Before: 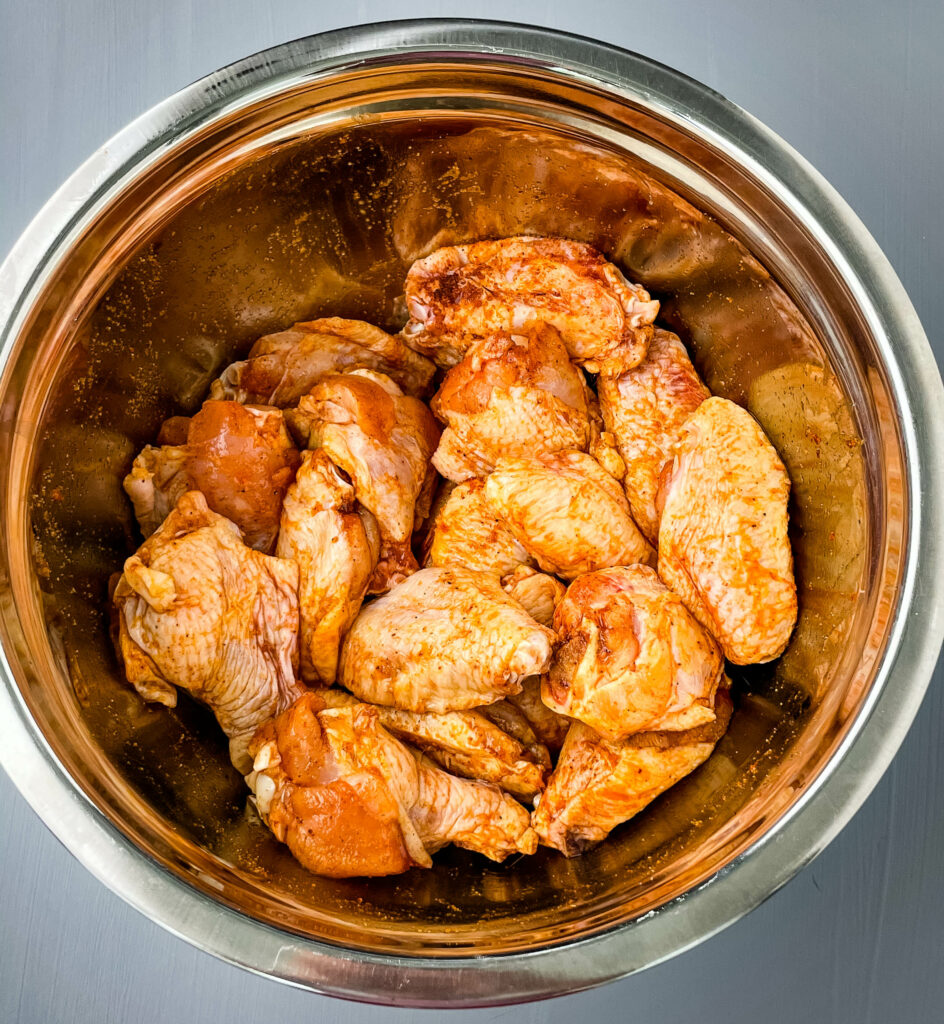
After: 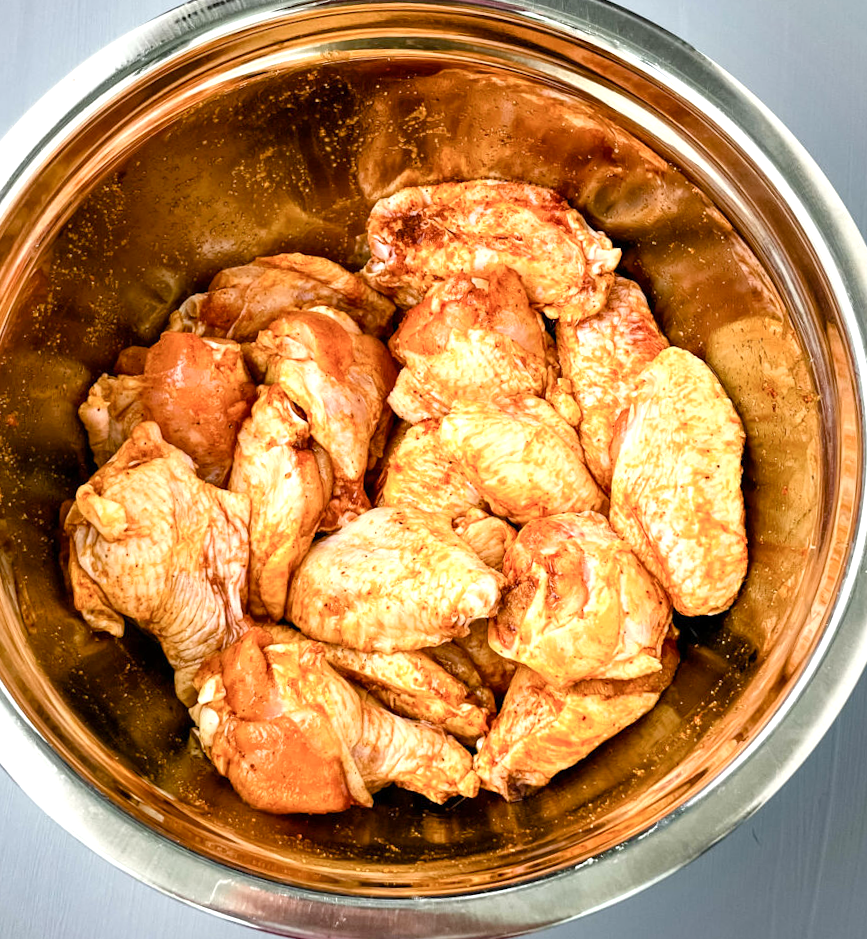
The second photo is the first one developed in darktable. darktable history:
crop and rotate: angle -2.16°, left 3.085%, top 4.035%, right 1.351%, bottom 0.525%
exposure: exposure 0.61 EV, compensate exposure bias true, compensate highlight preservation false
color balance rgb: power › hue 207.89°, perceptual saturation grading › global saturation 0.547%, perceptual saturation grading › highlights -19.89%, perceptual saturation grading › shadows 19.807%, global vibrance 20%
